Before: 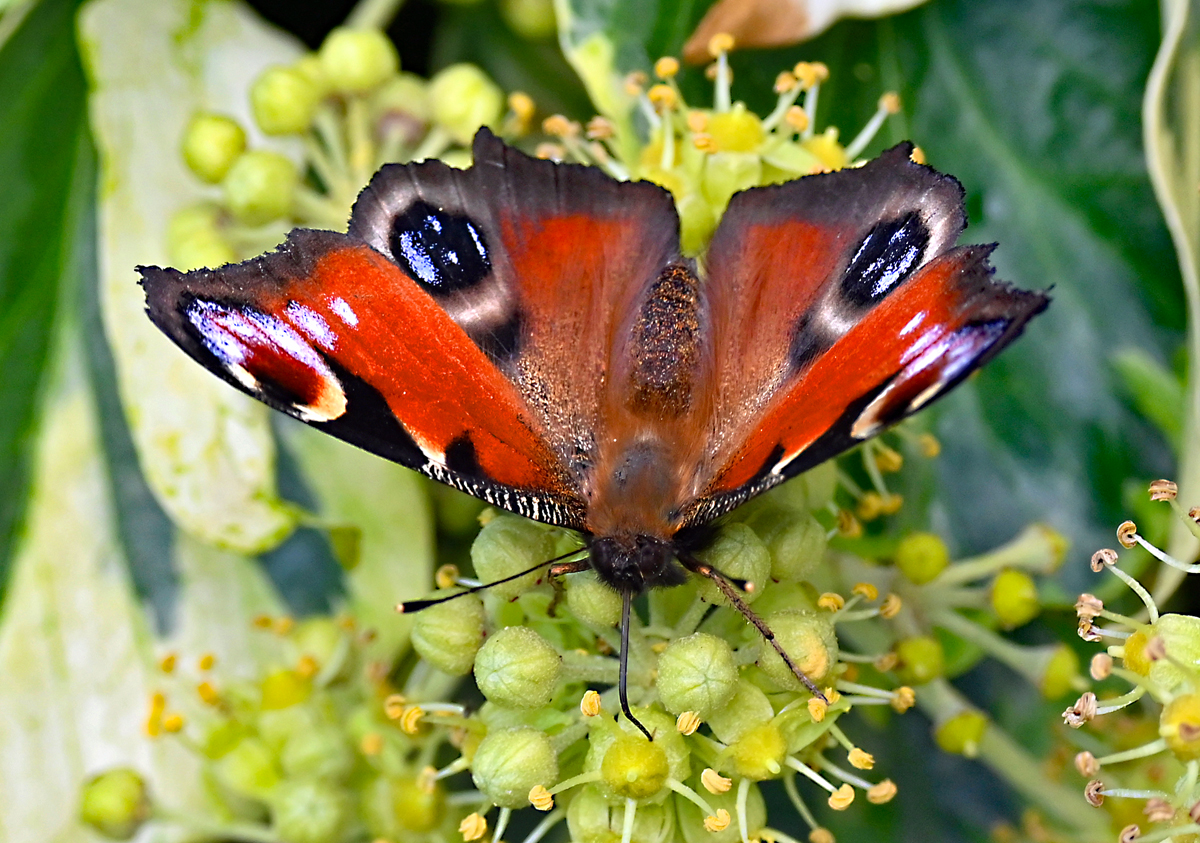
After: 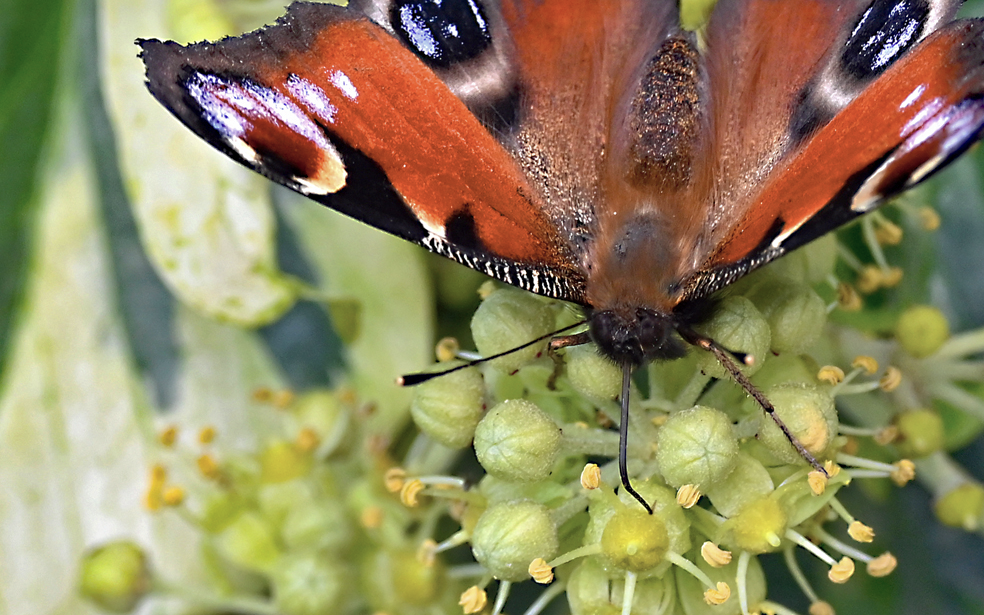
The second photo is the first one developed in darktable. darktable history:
crop: top 26.94%, right 17.965%
contrast brightness saturation: contrast 0.098, saturation -0.286
shadows and highlights: on, module defaults
